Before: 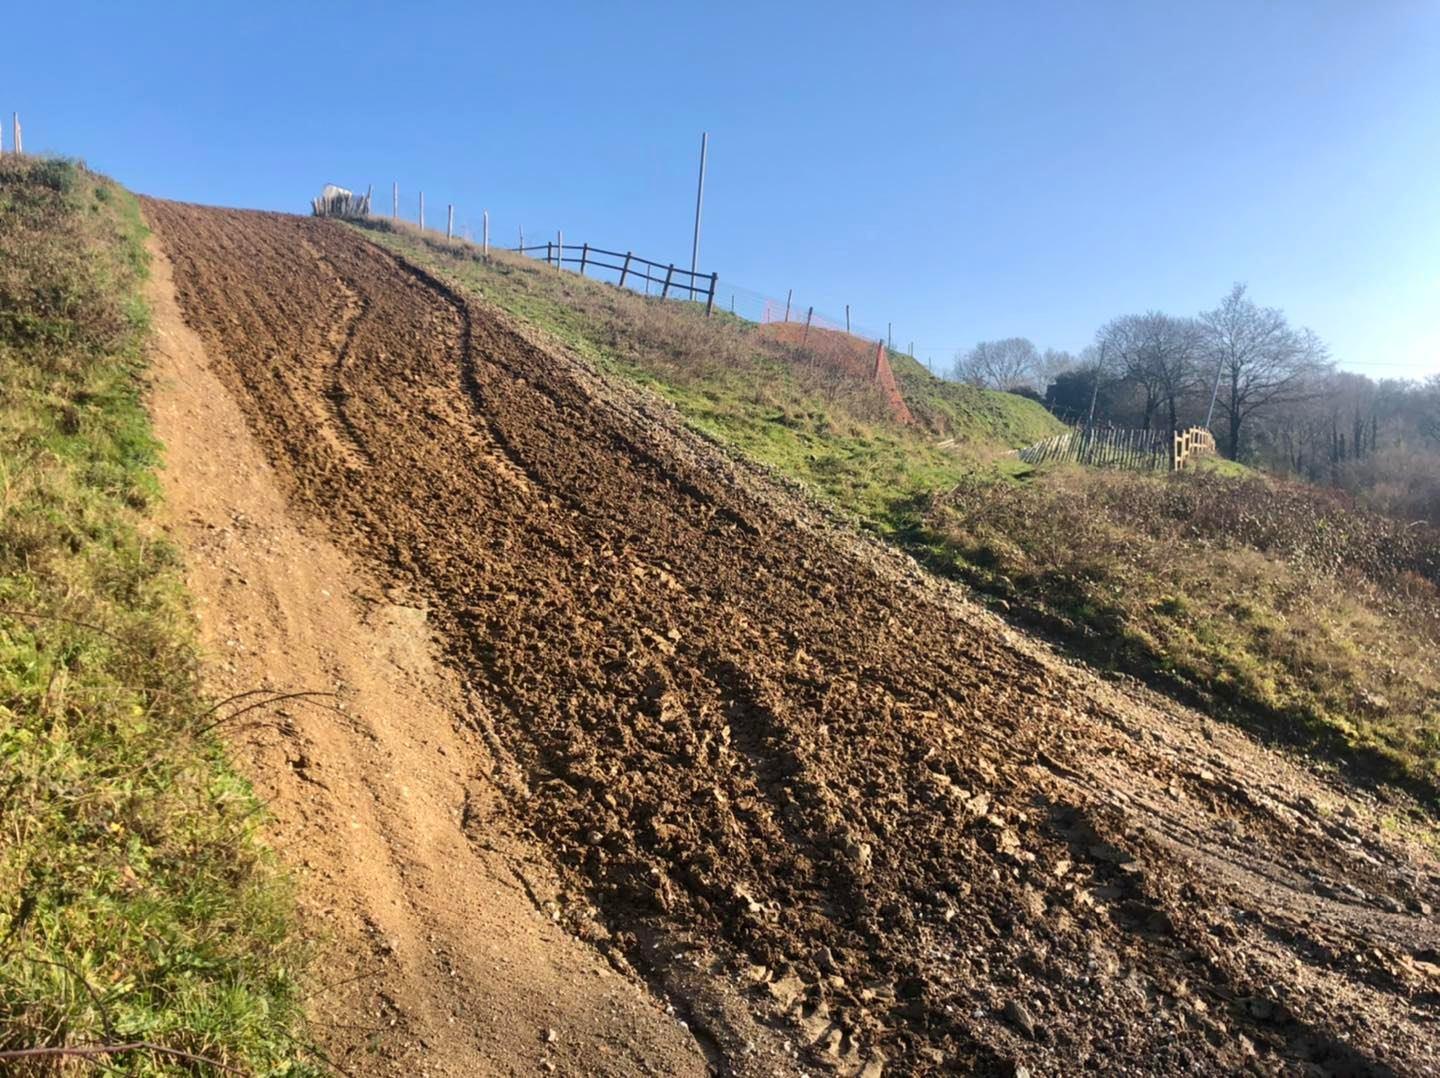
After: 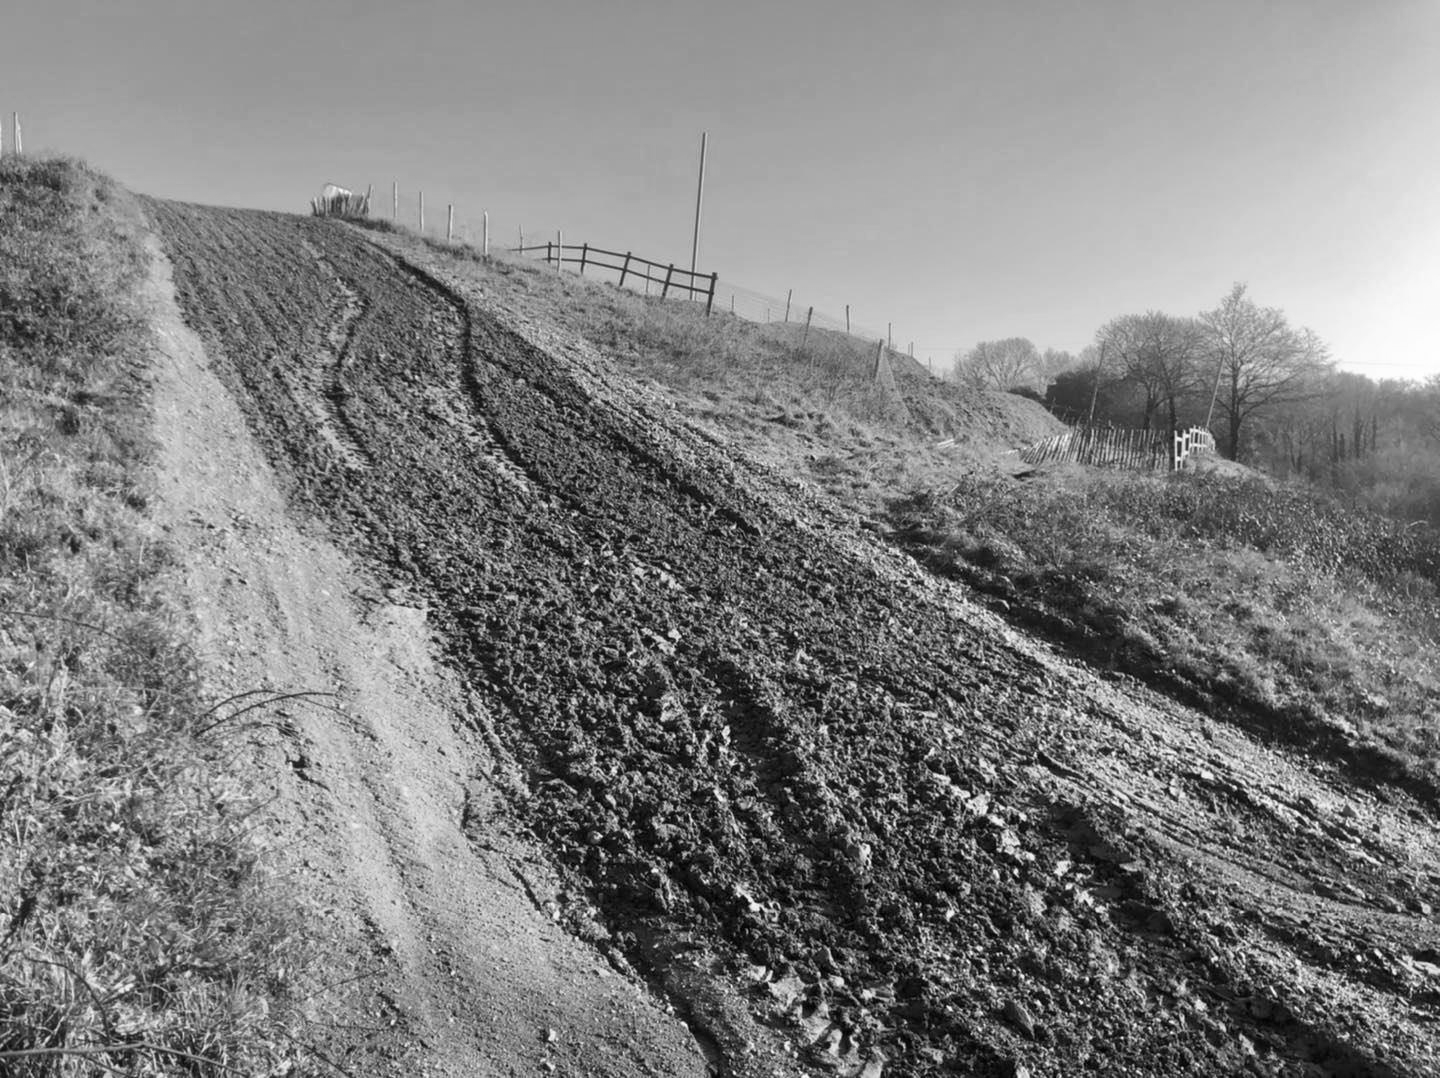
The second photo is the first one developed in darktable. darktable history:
monochrome: on, module defaults
velvia: strength 45%
